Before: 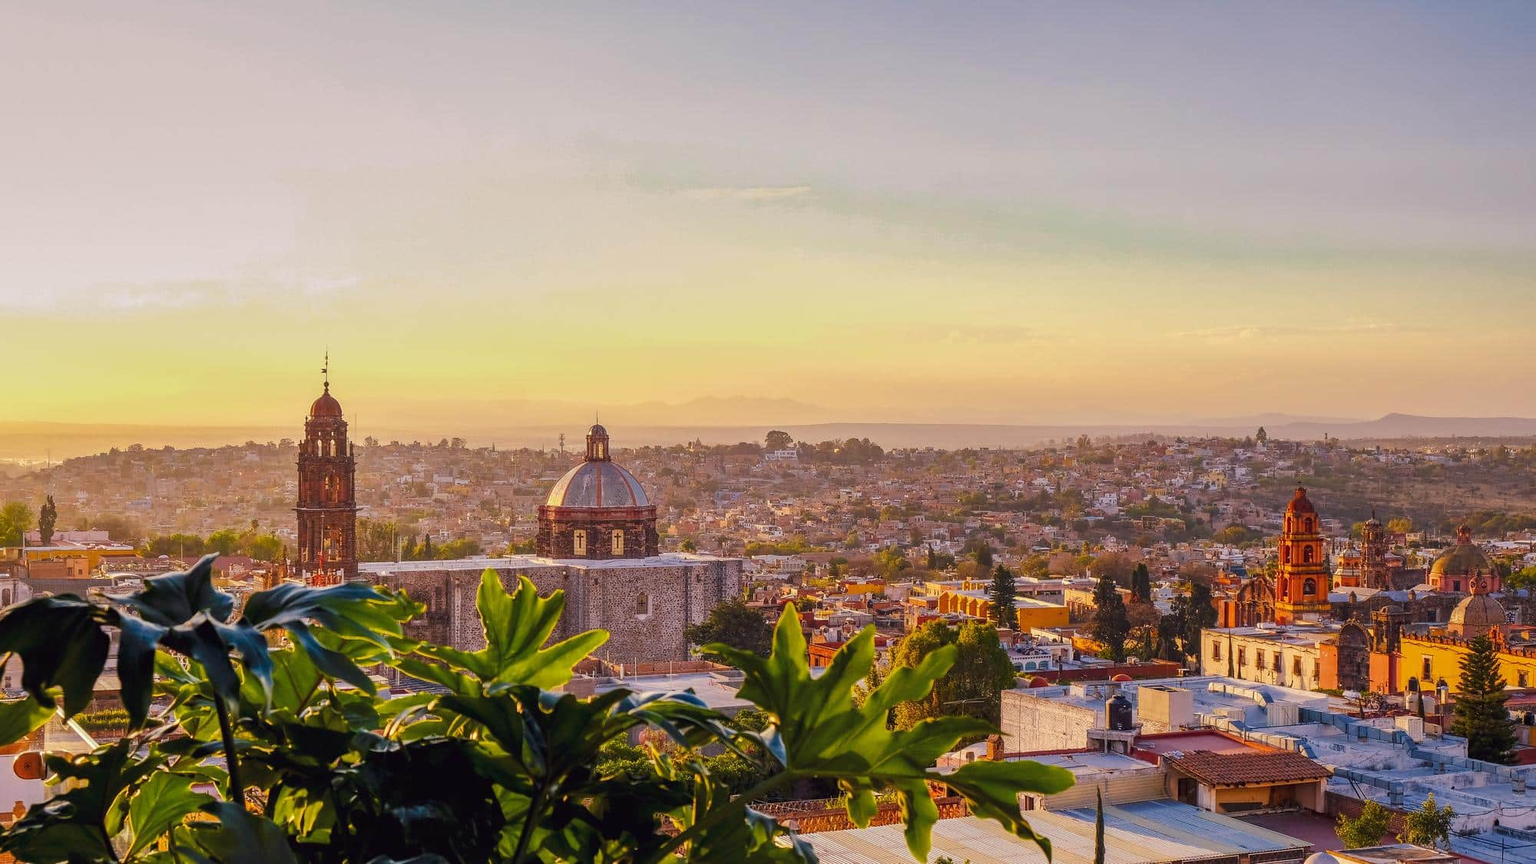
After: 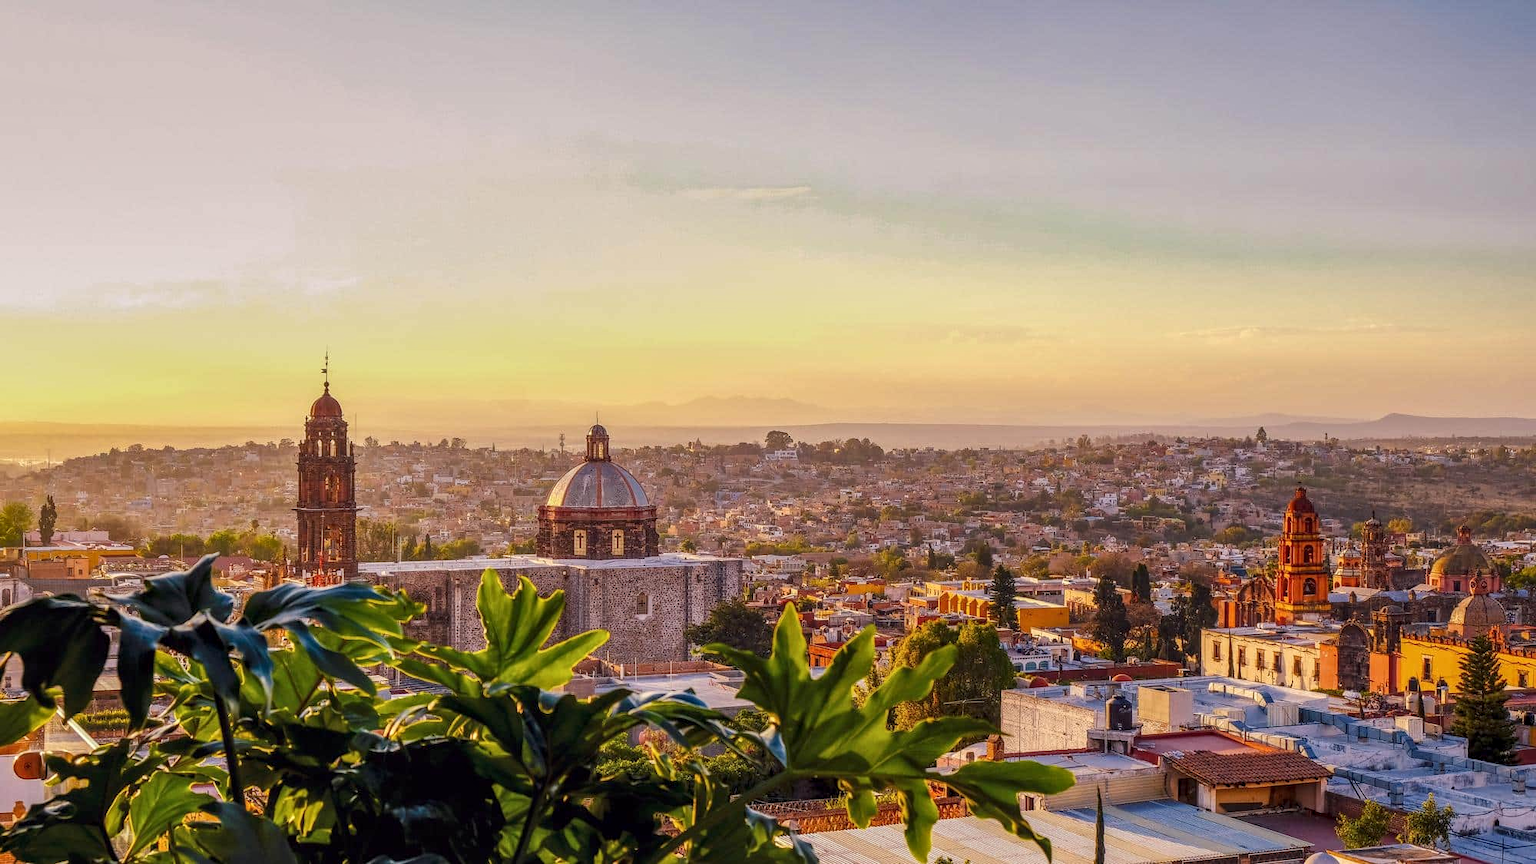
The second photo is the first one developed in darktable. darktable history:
local contrast: on, module defaults
color correction: highlights b* 0.011
